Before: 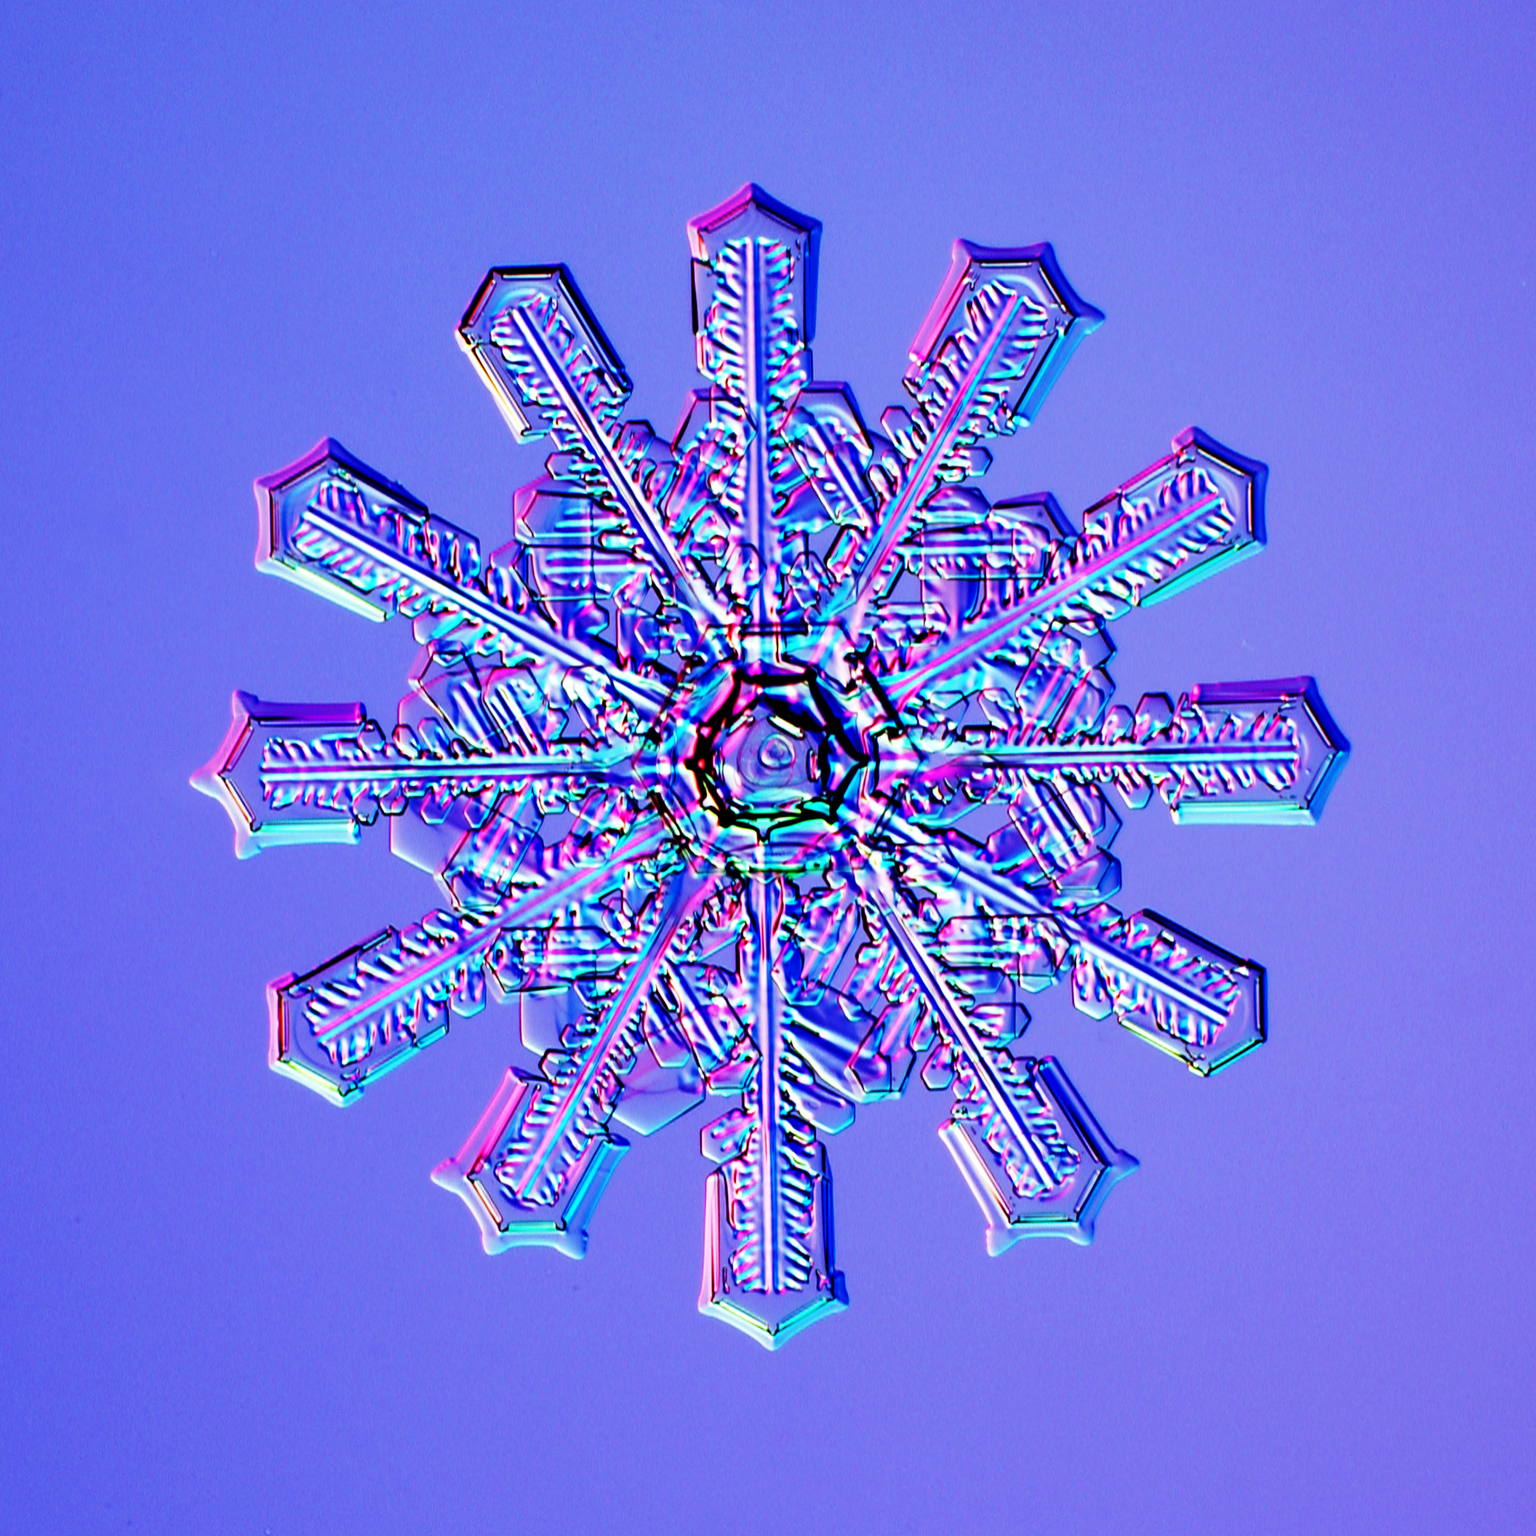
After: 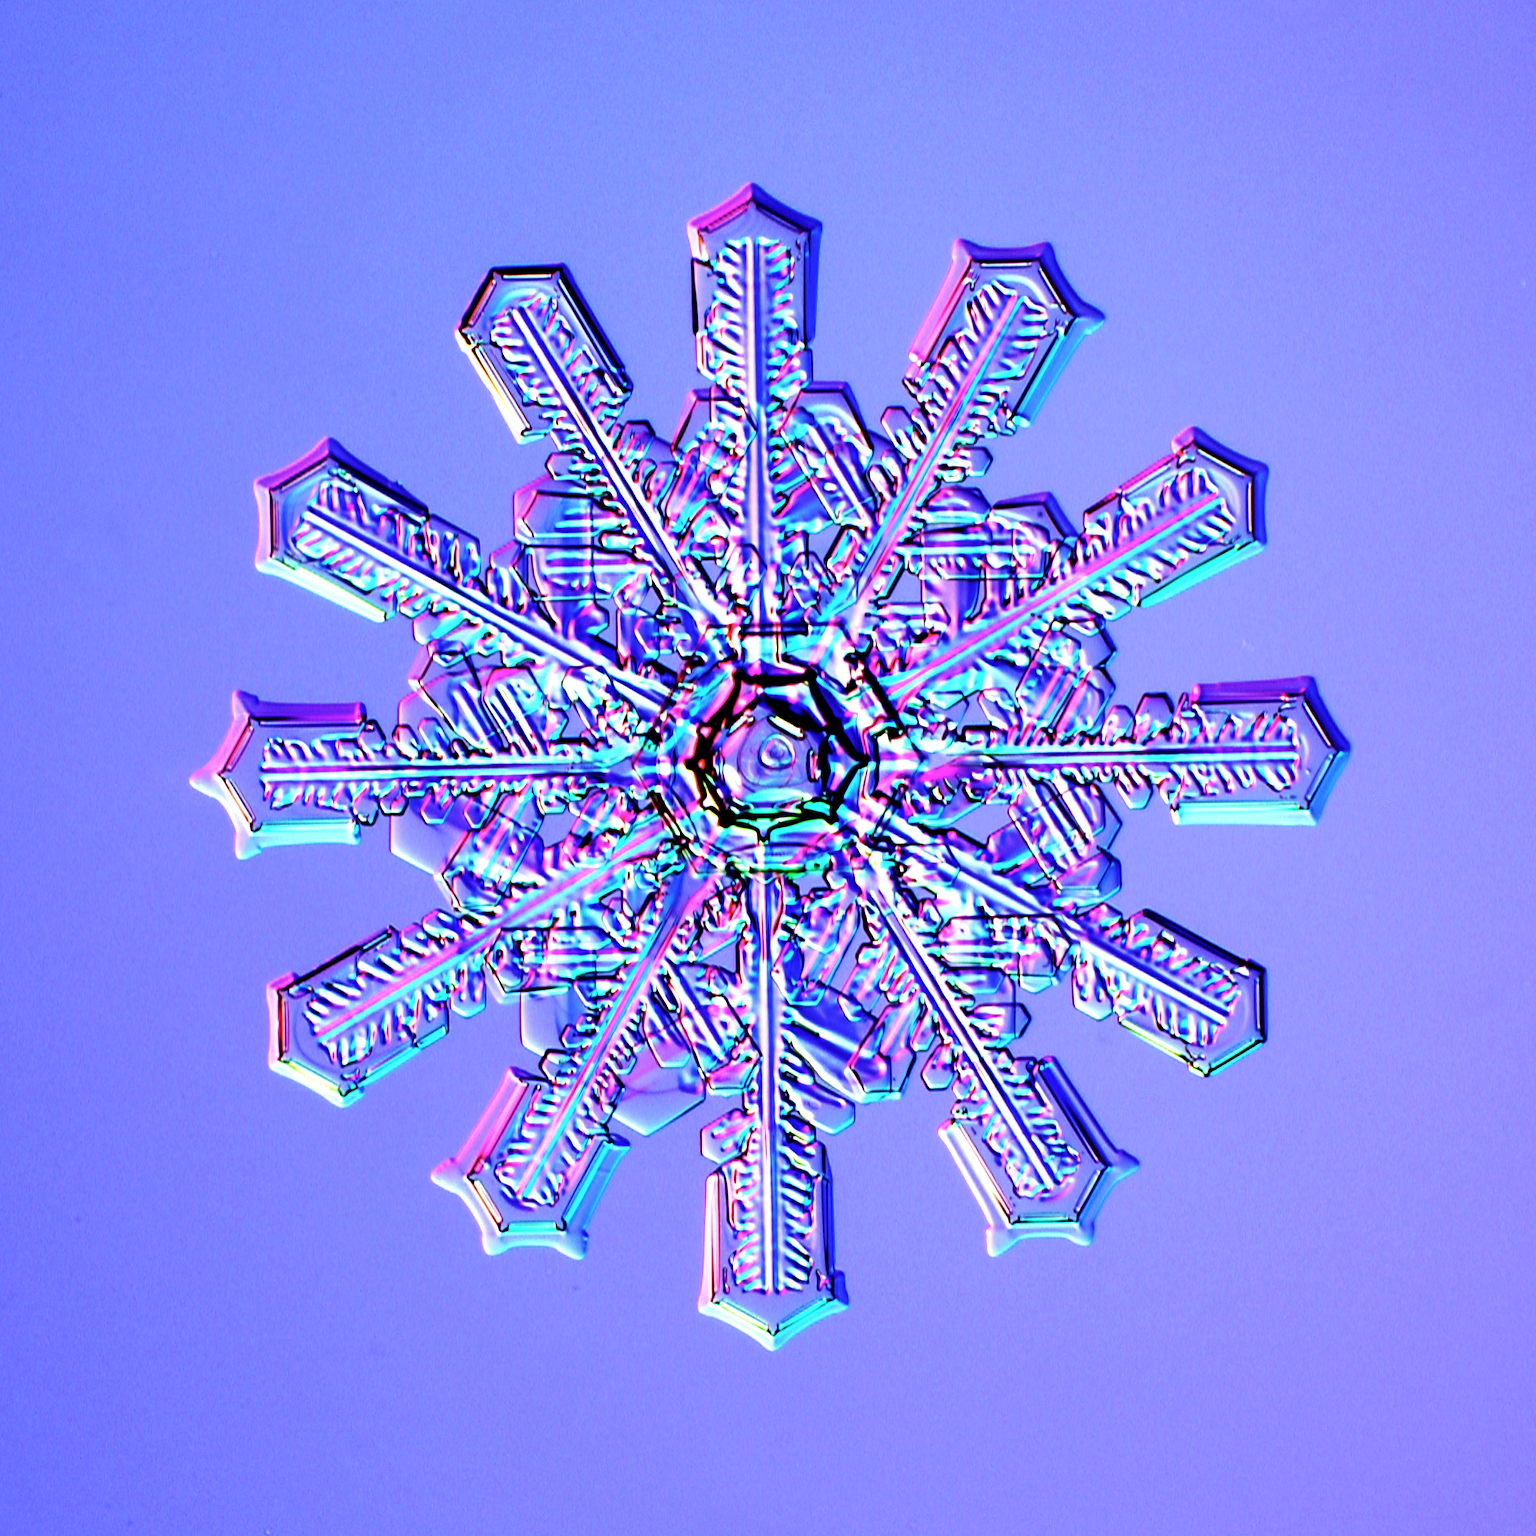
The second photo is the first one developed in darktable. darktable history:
color correction: highlights a* -4.69, highlights b* 5.06, saturation 0.939
exposure: black level correction 0.001, exposure 0.499 EV, compensate exposure bias true, compensate highlight preservation false
base curve: curves: ch0 [(0, 0) (0.989, 0.992)], preserve colors none
